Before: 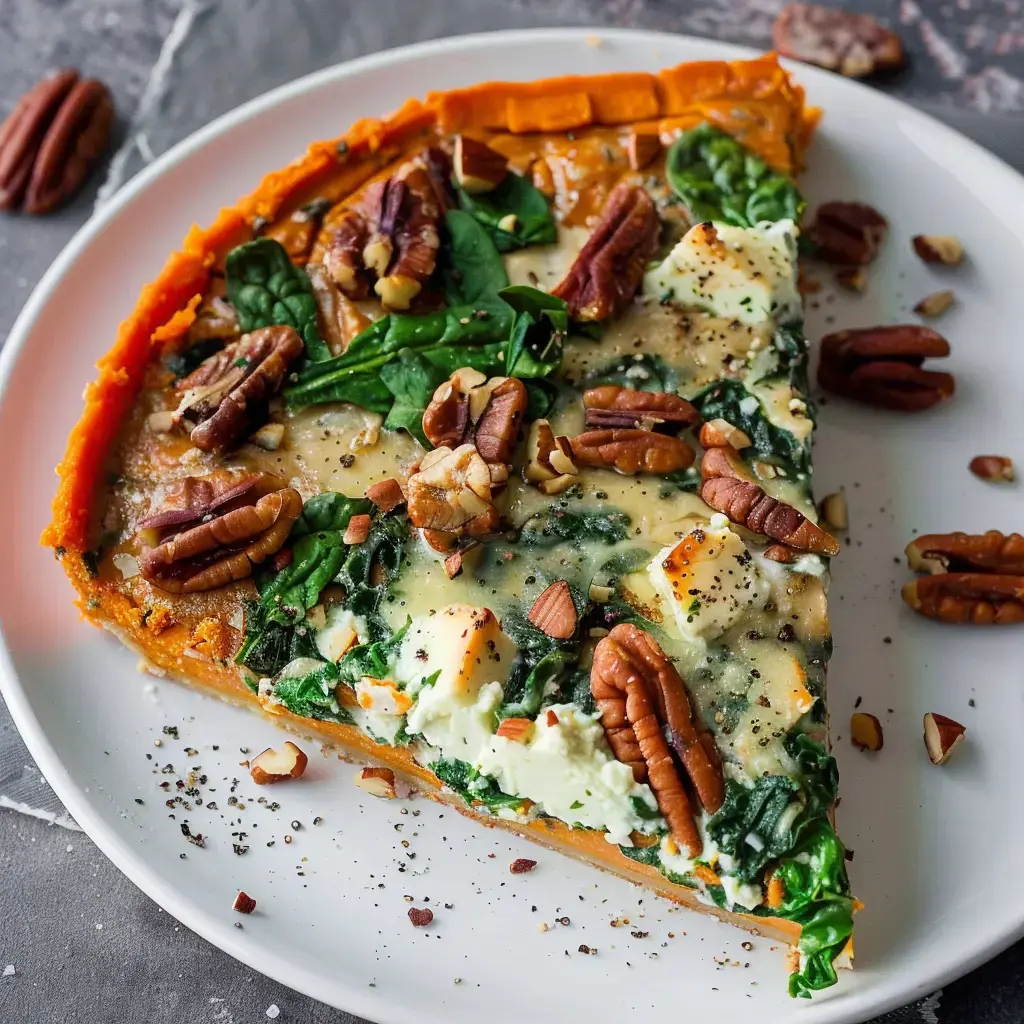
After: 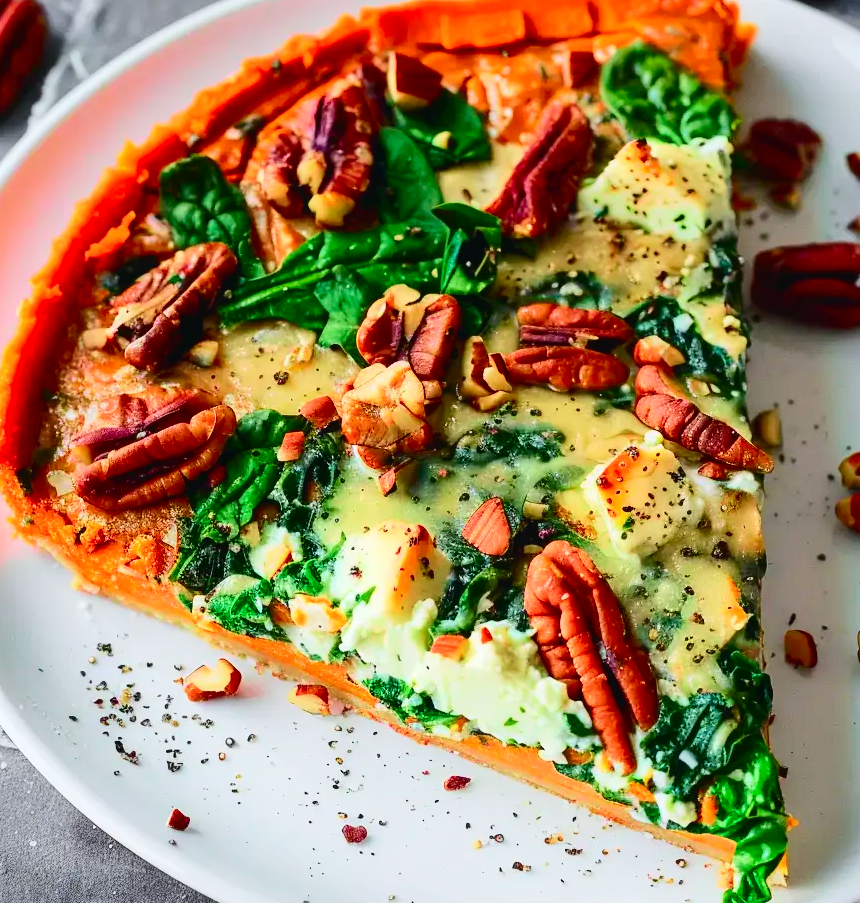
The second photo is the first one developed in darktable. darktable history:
crop: left 6.446%, top 8.188%, right 9.538%, bottom 3.548%
tone curve: curves: ch0 [(0, 0.023) (0.103, 0.087) (0.277, 0.28) (0.438, 0.547) (0.546, 0.678) (0.735, 0.843) (0.994, 1)]; ch1 [(0, 0) (0.371, 0.261) (0.465, 0.42) (0.488, 0.477) (0.512, 0.513) (0.542, 0.581) (0.574, 0.647) (0.636, 0.747) (1, 1)]; ch2 [(0, 0) (0.369, 0.388) (0.449, 0.431) (0.478, 0.471) (0.516, 0.517) (0.575, 0.642) (0.649, 0.726) (1, 1)], color space Lab, independent channels, preserve colors none
